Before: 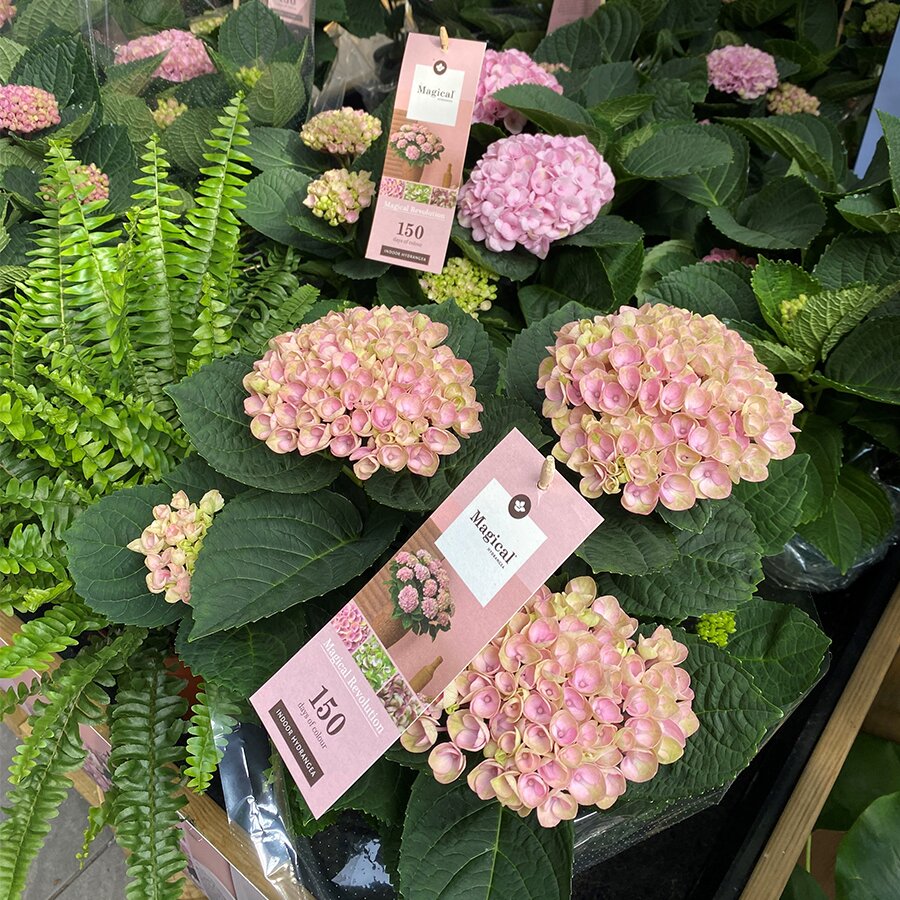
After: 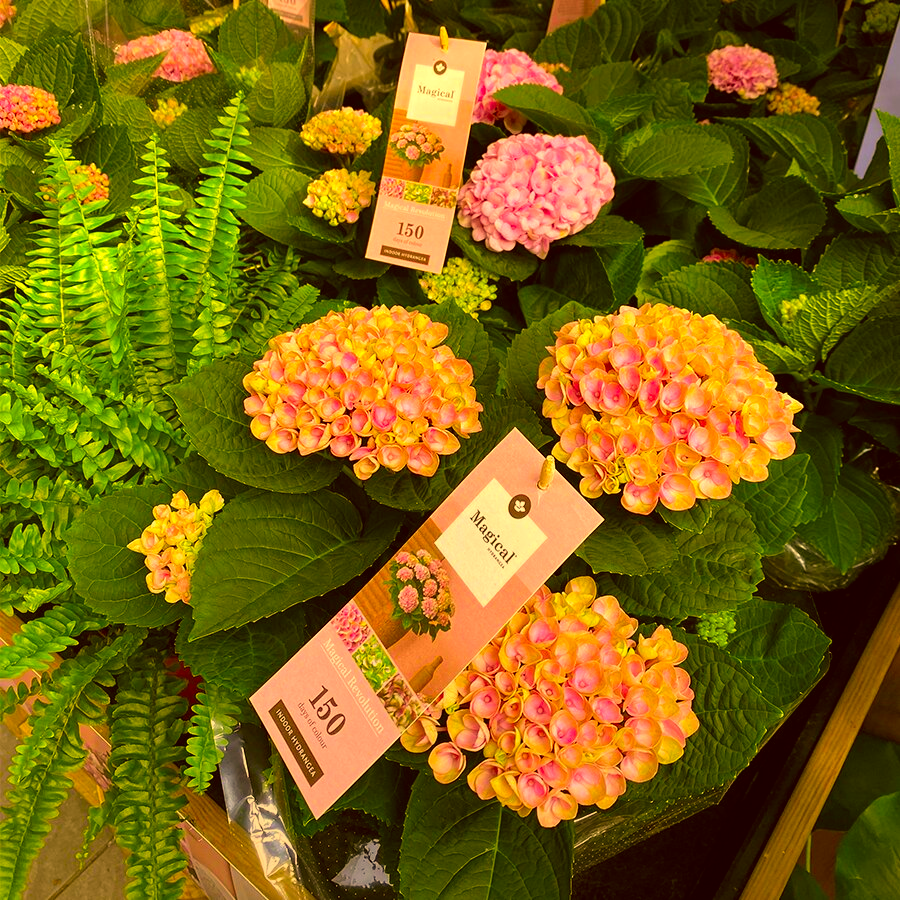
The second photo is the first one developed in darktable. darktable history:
exposure: exposure 0.191 EV, compensate highlight preservation false
graduated density: rotation -180°, offset 27.42
color correction: highlights a* 10.44, highlights b* 30.04, shadows a* 2.73, shadows b* 17.51, saturation 1.72
